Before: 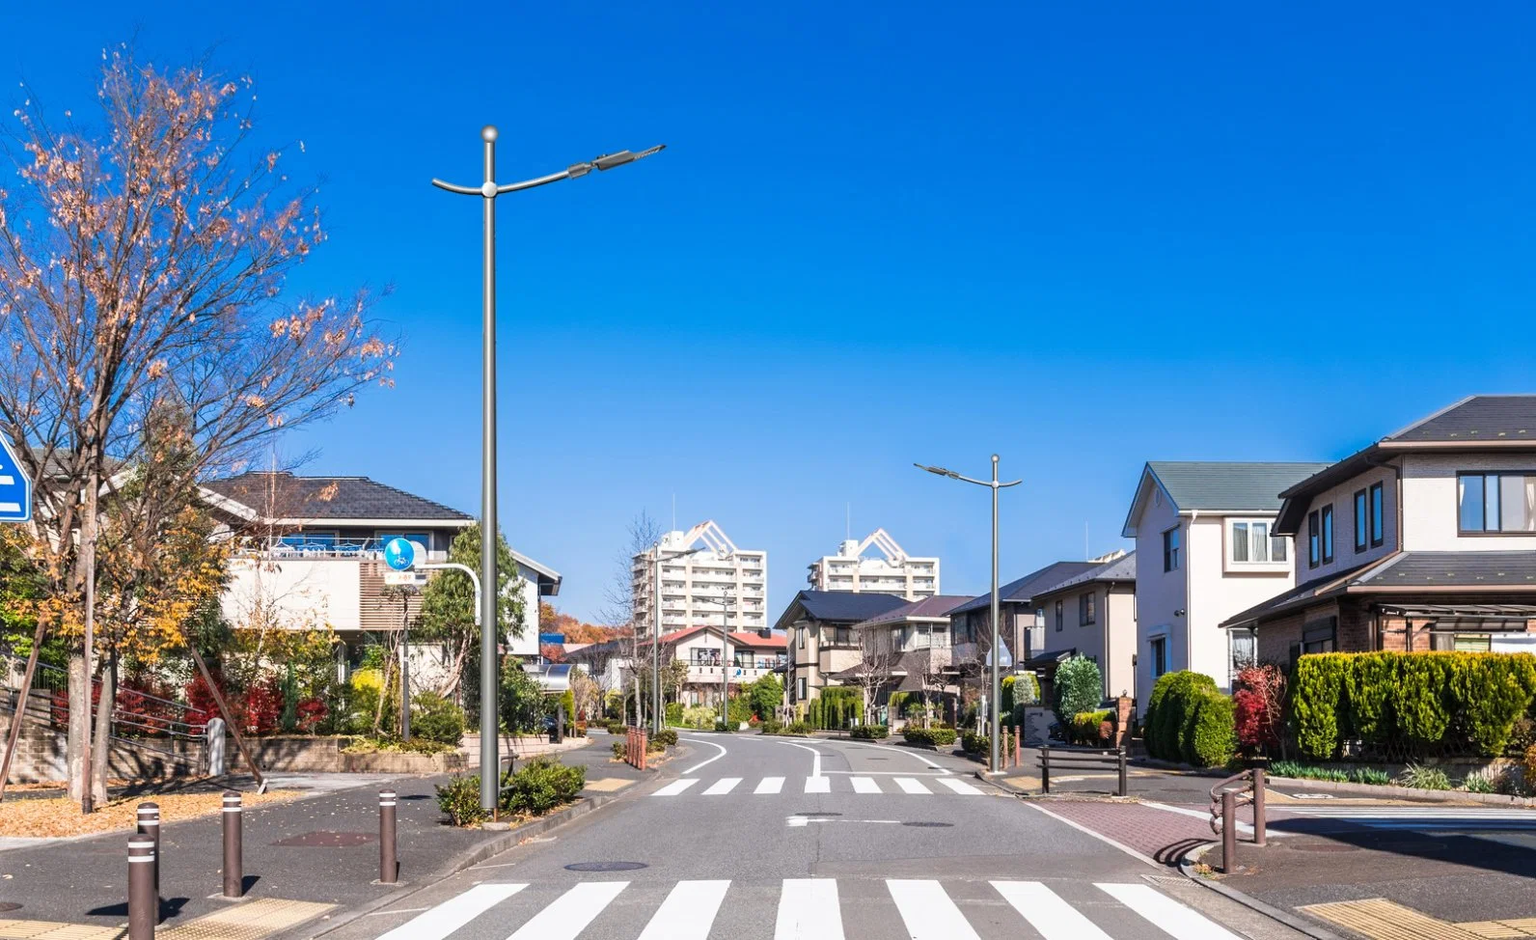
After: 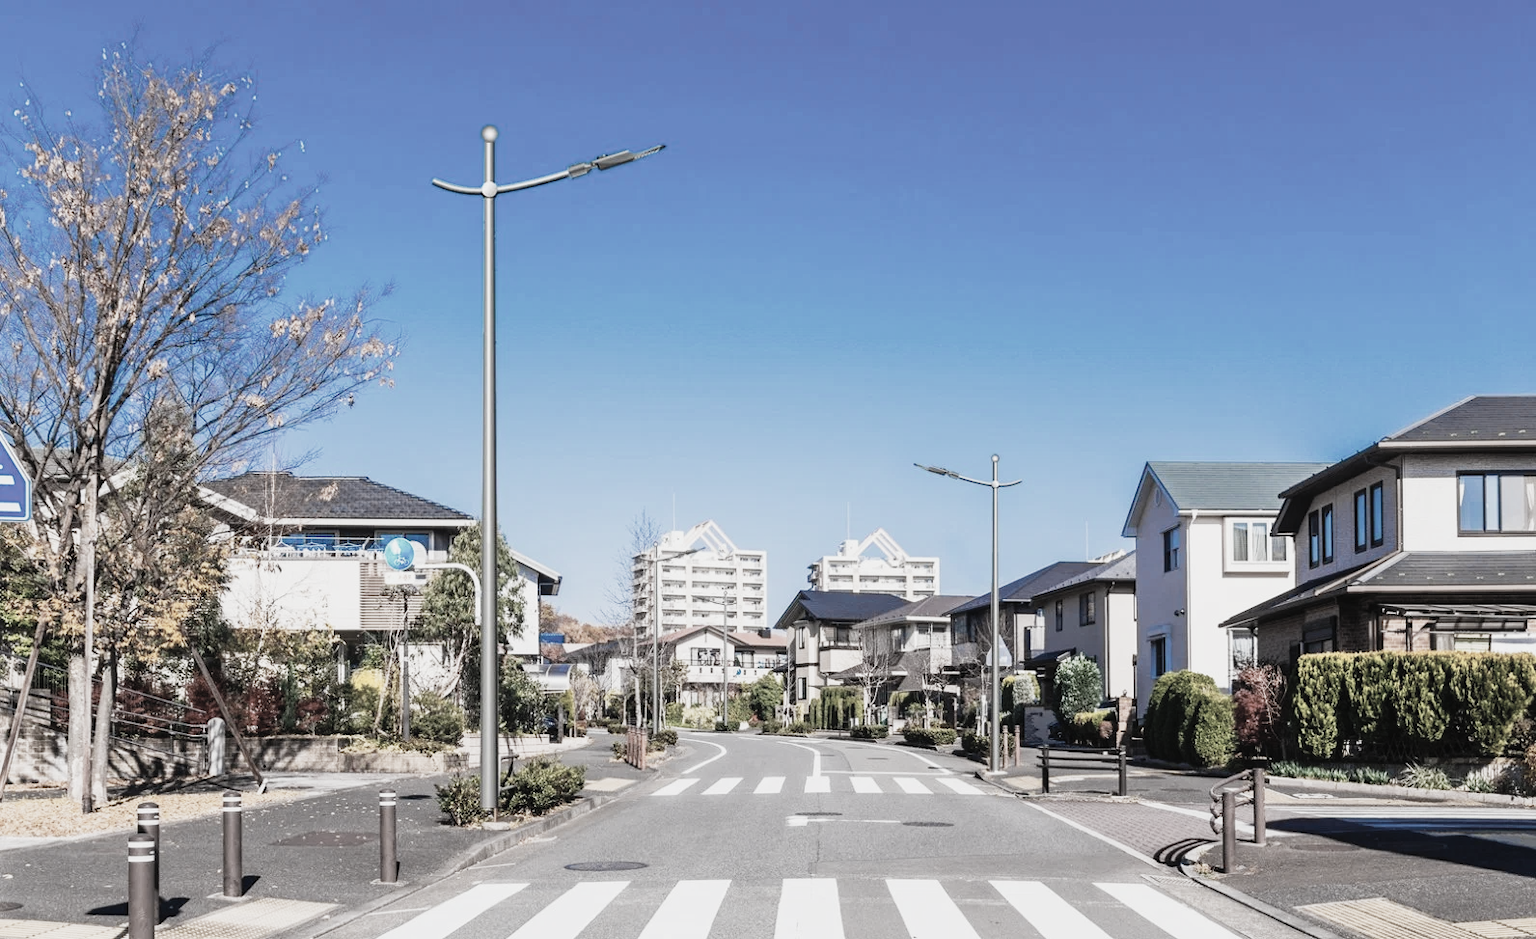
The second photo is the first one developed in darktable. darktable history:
tone curve: curves: ch0 [(0, 0.022) (0.114, 0.096) (0.282, 0.299) (0.456, 0.51) (0.613, 0.693) (0.786, 0.843) (0.999, 0.949)]; ch1 [(0, 0) (0.384, 0.365) (0.463, 0.447) (0.486, 0.474) (0.503, 0.5) (0.535, 0.522) (0.555, 0.546) (0.593, 0.599) (0.755, 0.793) (1, 1)]; ch2 [(0, 0) (0.369, 0.375) (0.449, 0.434) (0.501, 0.5) (0.528, 0.517) (0.561, 0.57) (0.612, 0.631) (0.668, 0.659) (1, 1)], preserve colors none
color zones: curves: ch1 [(0.238, 0.163) (0.476, 0.2) (0.733, 0.322) (0.848, 0.134)]
